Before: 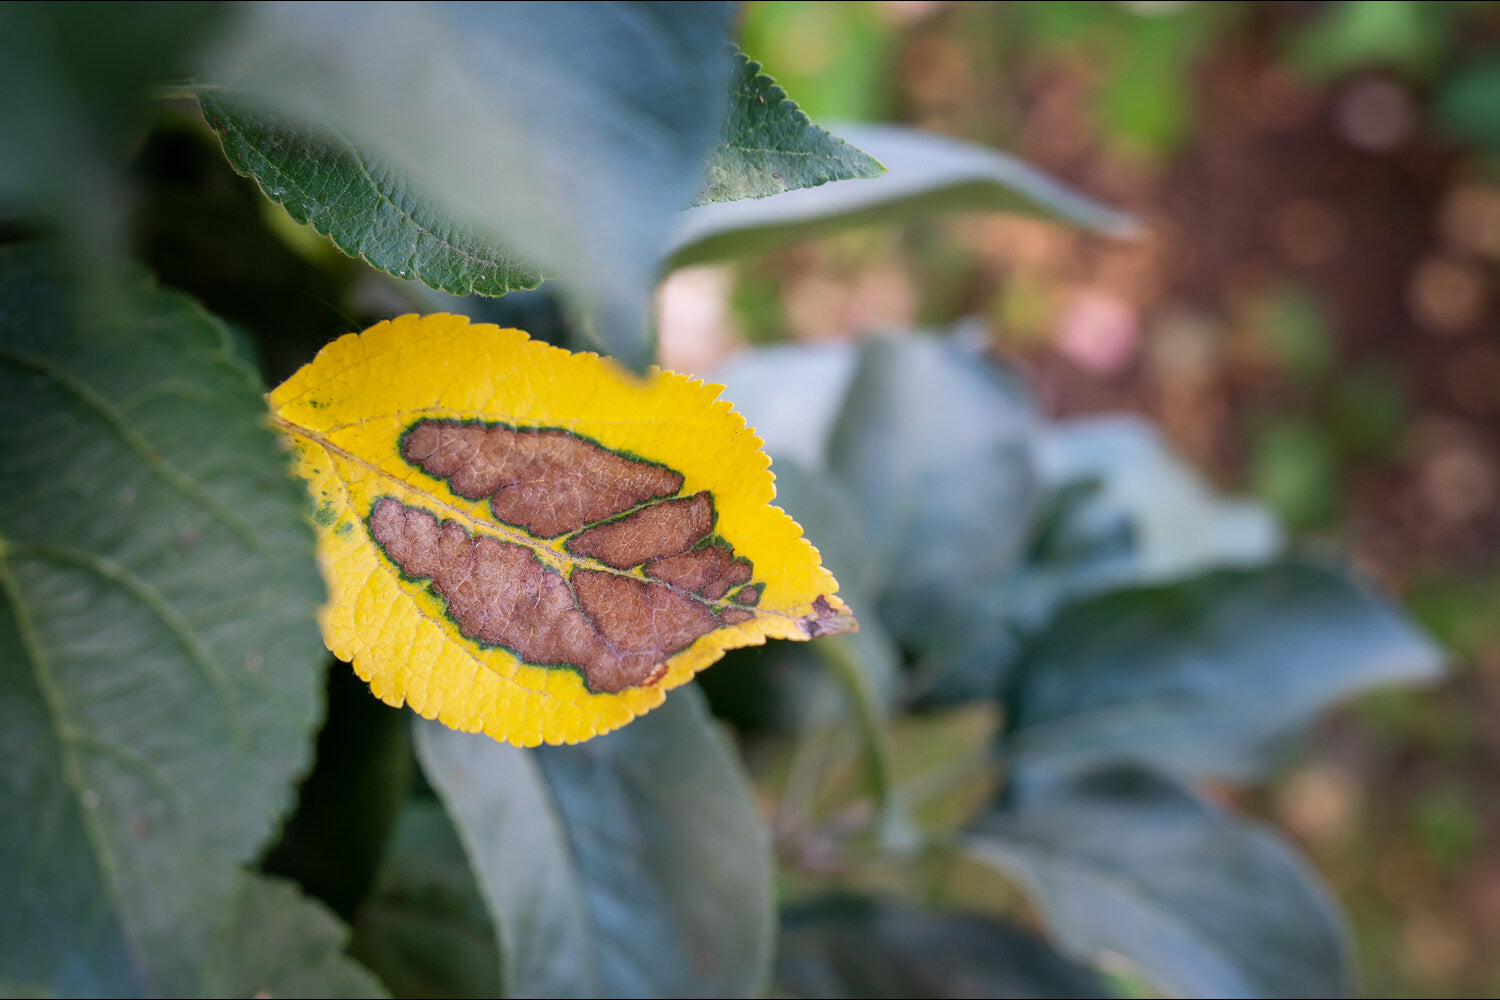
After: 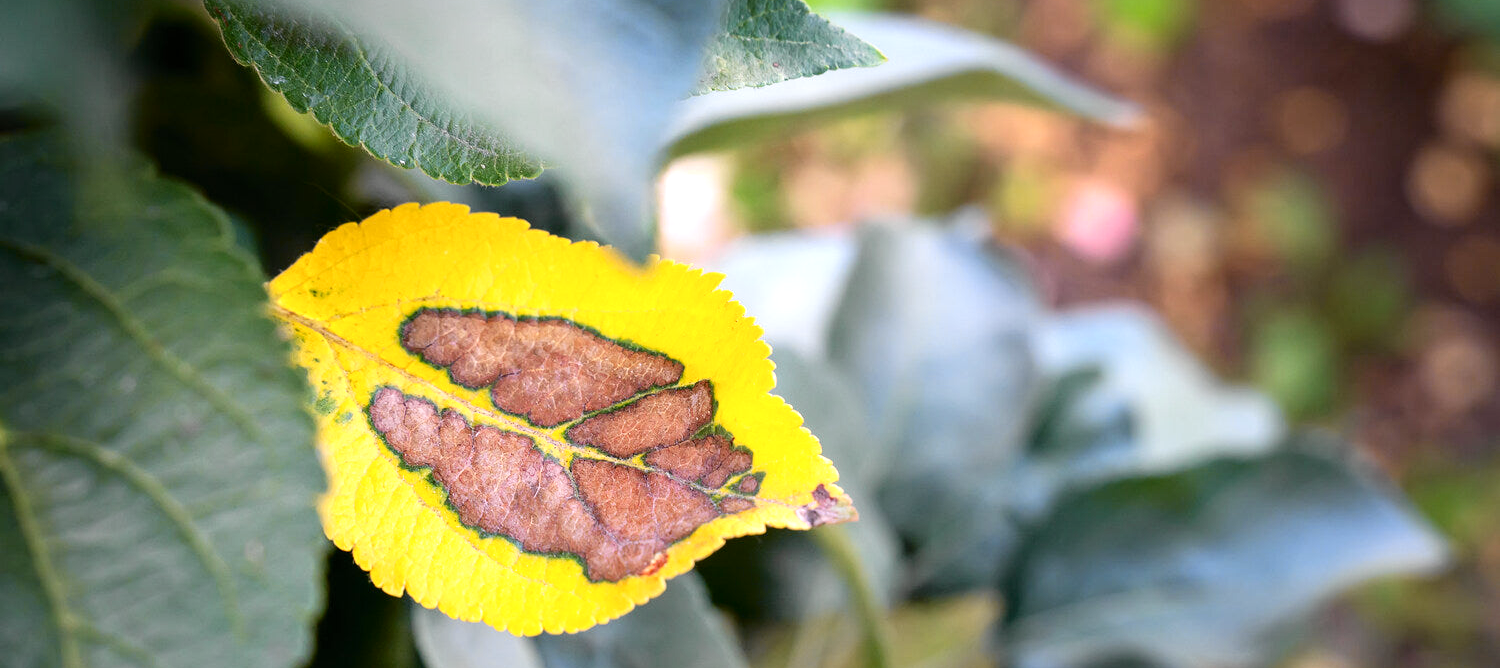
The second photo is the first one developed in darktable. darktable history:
exposure: exposure 0.664 EV, compensate exposure bias true, compensate highlight preservation false
tone curve: curves: ch0 [(0, 0) (0.037, 0.025) (0.131, 0.093) (0.275, 0.256) (0.497, 0.51) (0.617, 0.643) (0.704, 0.732) (0.813, 0.832) (0.911, 0.925) (0.997, 0.995)]; ch1 [(0, 0) (0.301, 0.3) (0.444, 0.45) (0.493, 0.495) (0.507, 0.503) (0.534, 0.533) (0.582, 0.58) (0.658, 0.693) (0.746, 0.77) (1, 1)]; ch2 [(0, 0) (0.246, 0.233) (0.36, 0.352) (0.415, 0.418) (0.476, 0.492) (0.502, 0.504) (0.525, 0.518) (0.539, 0.544) (0.586, 0.602) (0.634, 0.651) (0.706, 0.727) (0.853, 0.852) (1, 0.951)], color space Lab, independent channels, preserve colors none
crop: top 11.137%, bottom 21.976%
